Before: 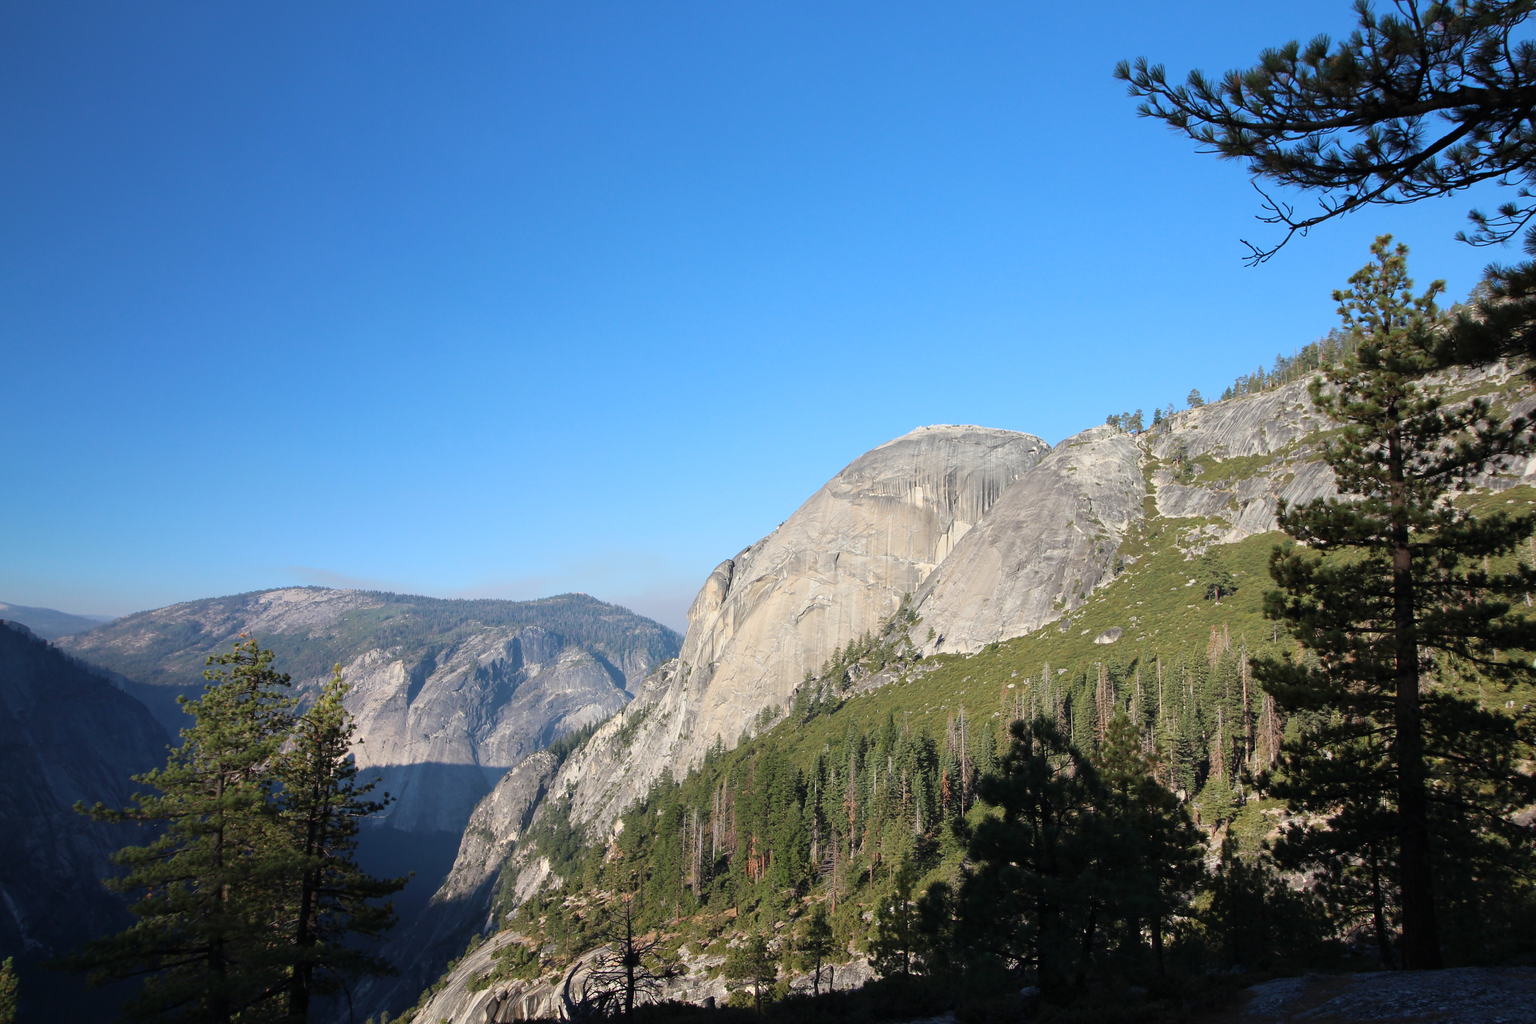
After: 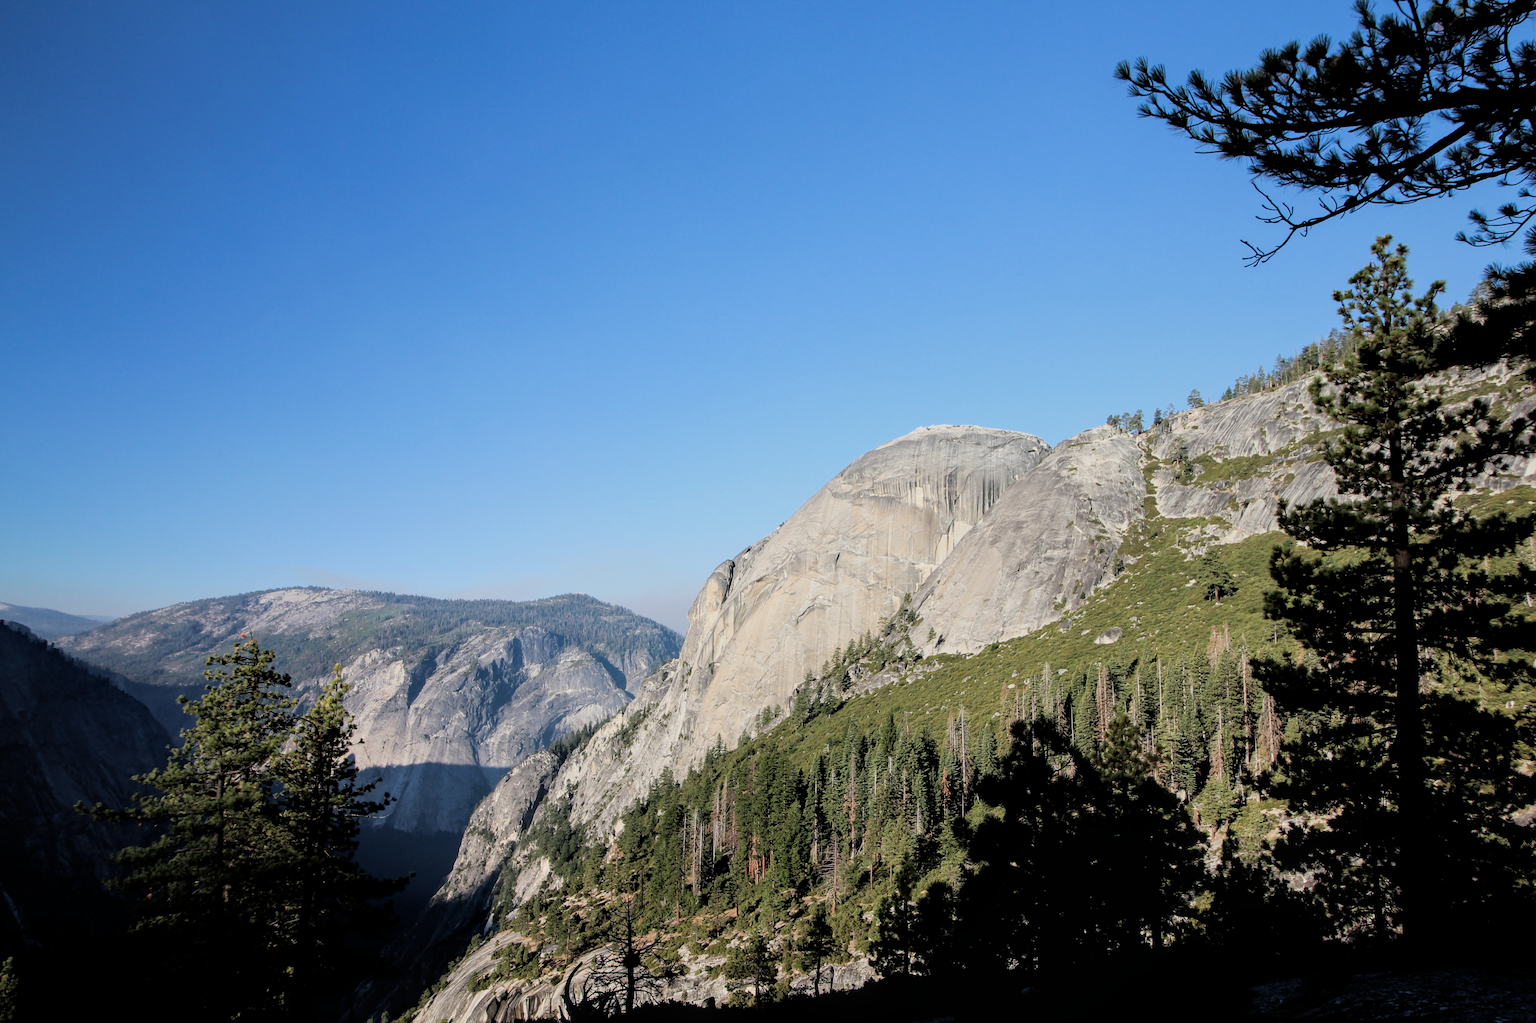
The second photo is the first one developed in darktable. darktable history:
filmic rgb: black relative exposure -5 EV, hardness 2.88, contrast 1.3
local contrast: on, module defaults
